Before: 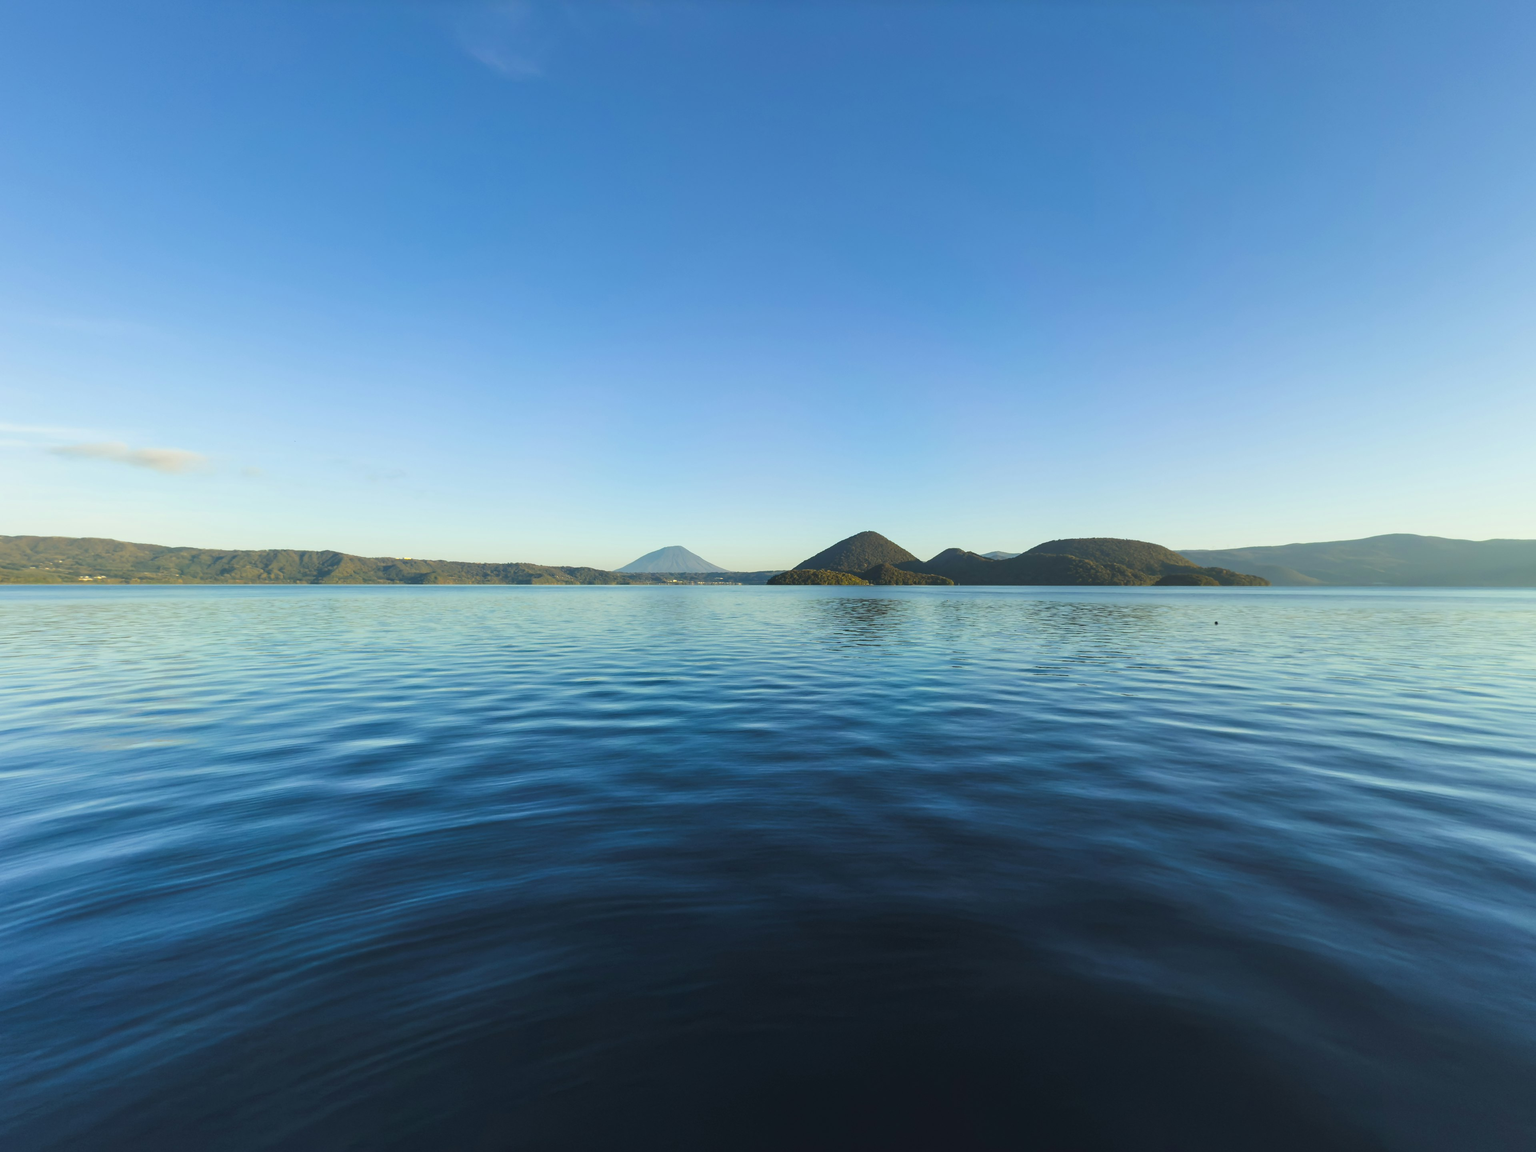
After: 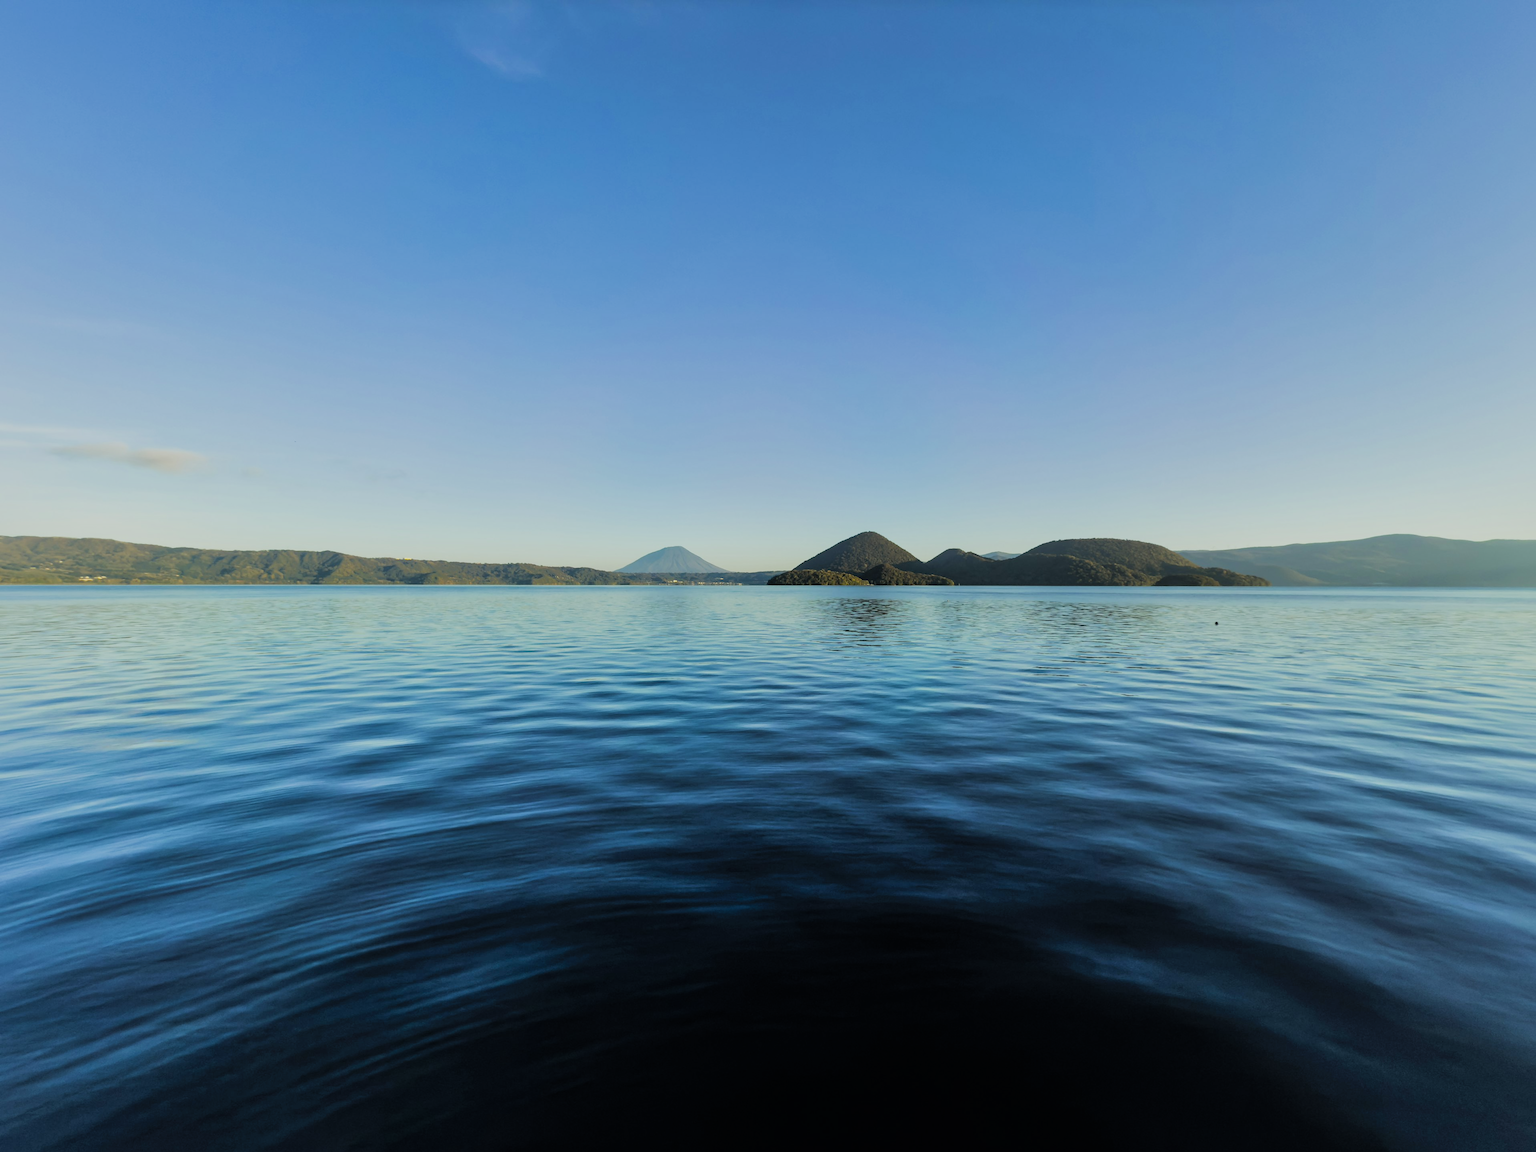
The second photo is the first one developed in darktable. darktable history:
shadows and highlights: on, module defaults
filmic rgb: black relative exposure -5 EV, hardness 2.88, contrast 1.3, highlights saturation mix -30%
